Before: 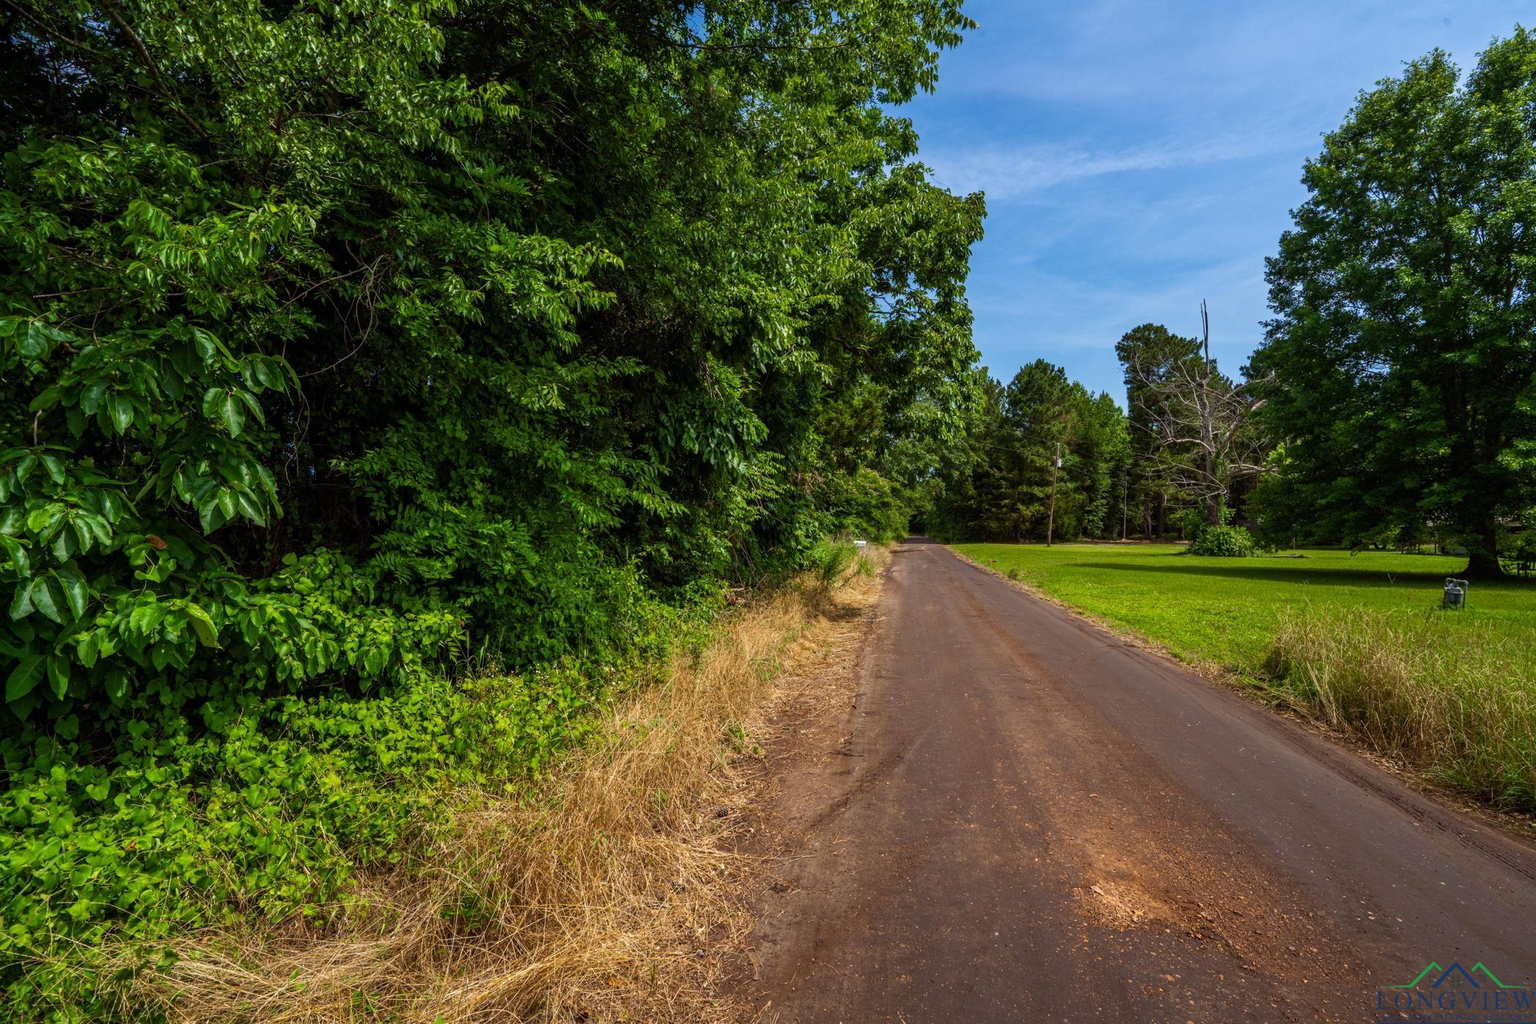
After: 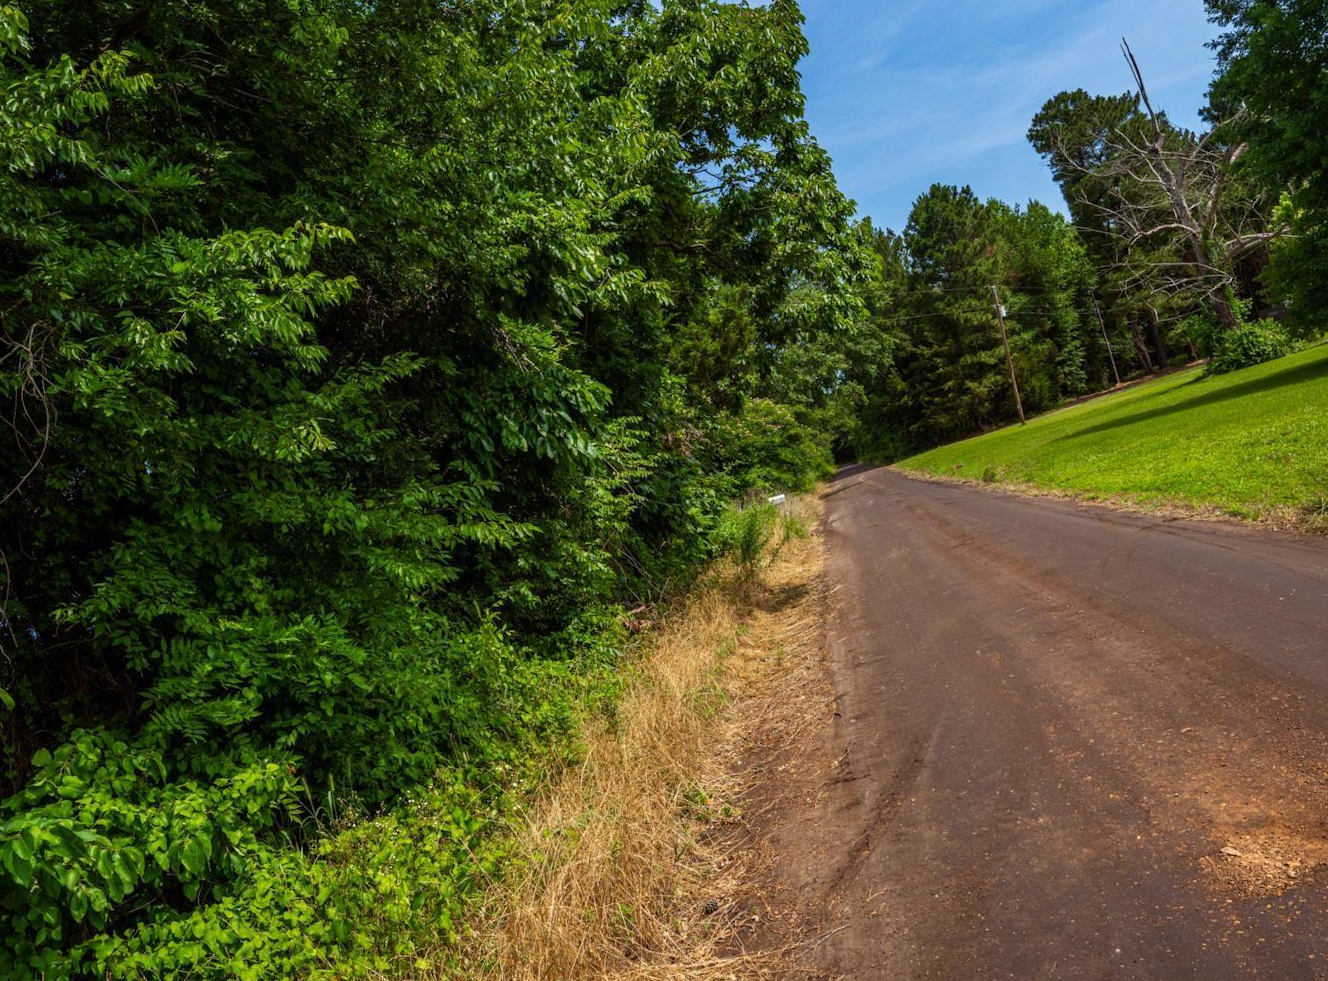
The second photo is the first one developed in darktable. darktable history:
crop and rotate: angle 17.79°, left 6.76%, right 3.982%, bottom 1.107%
